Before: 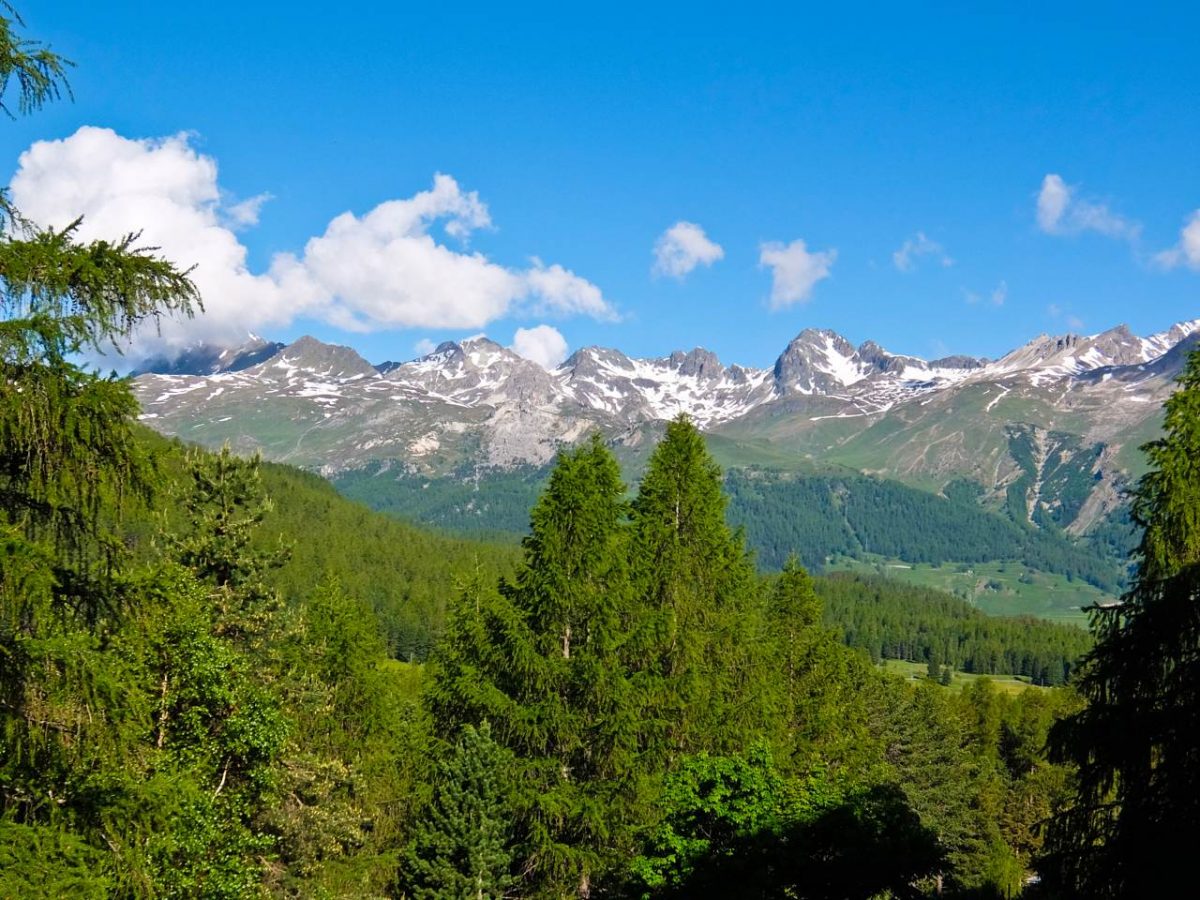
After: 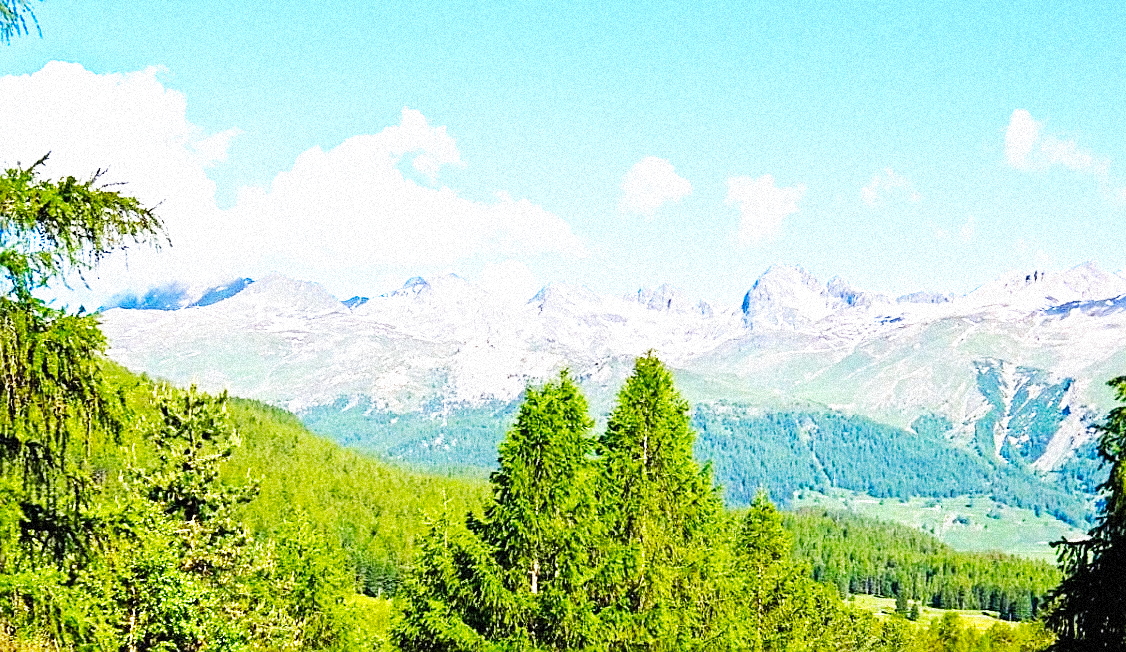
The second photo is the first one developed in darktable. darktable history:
base curve: curves: ch0 [(0, 0) (0.007, 0.004) (0.027, 0.03) (0.046, 0.07) (0.207, 0.54) (0.442, 0.872) (0.673, 0.972) (1, 1)], preserve colors none
exposure: exposure 0.7 EV, compensate highlight preservation false
white balance: red 0.976, blue 1.04
crop: left 2.737%, top 7.287%, right 3.421%, bottom 20.179%
grain: strength 35%, mid-tones bias 0%
rotate and perspective: crop left 0, crop top 0
sharpen: on, module defaults
